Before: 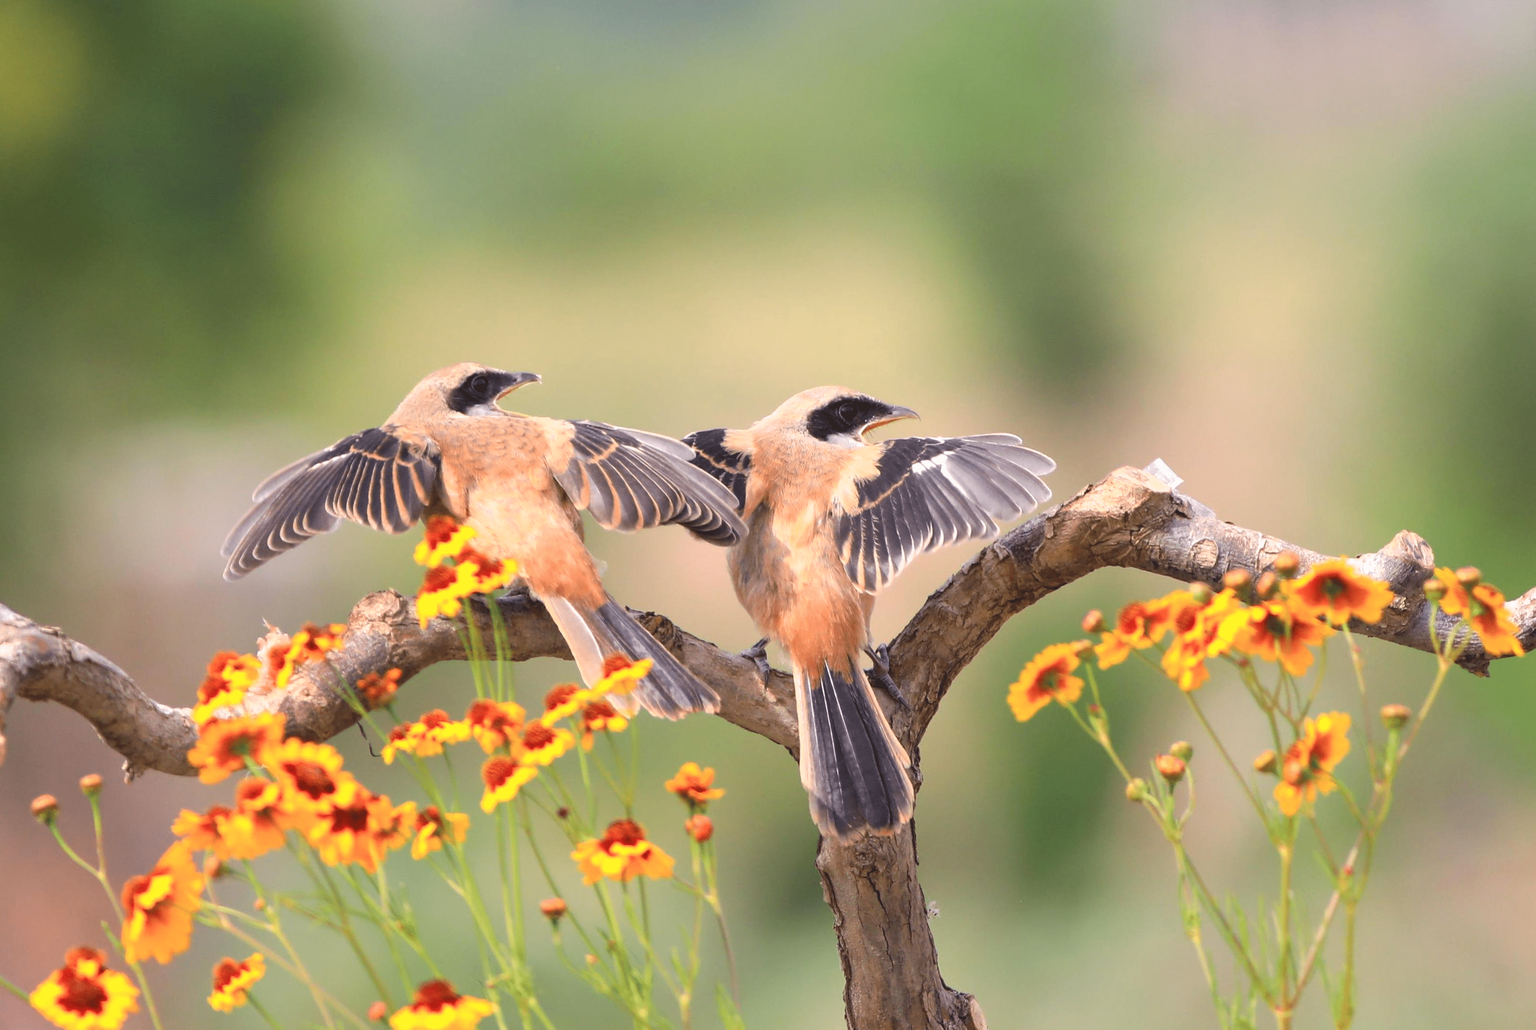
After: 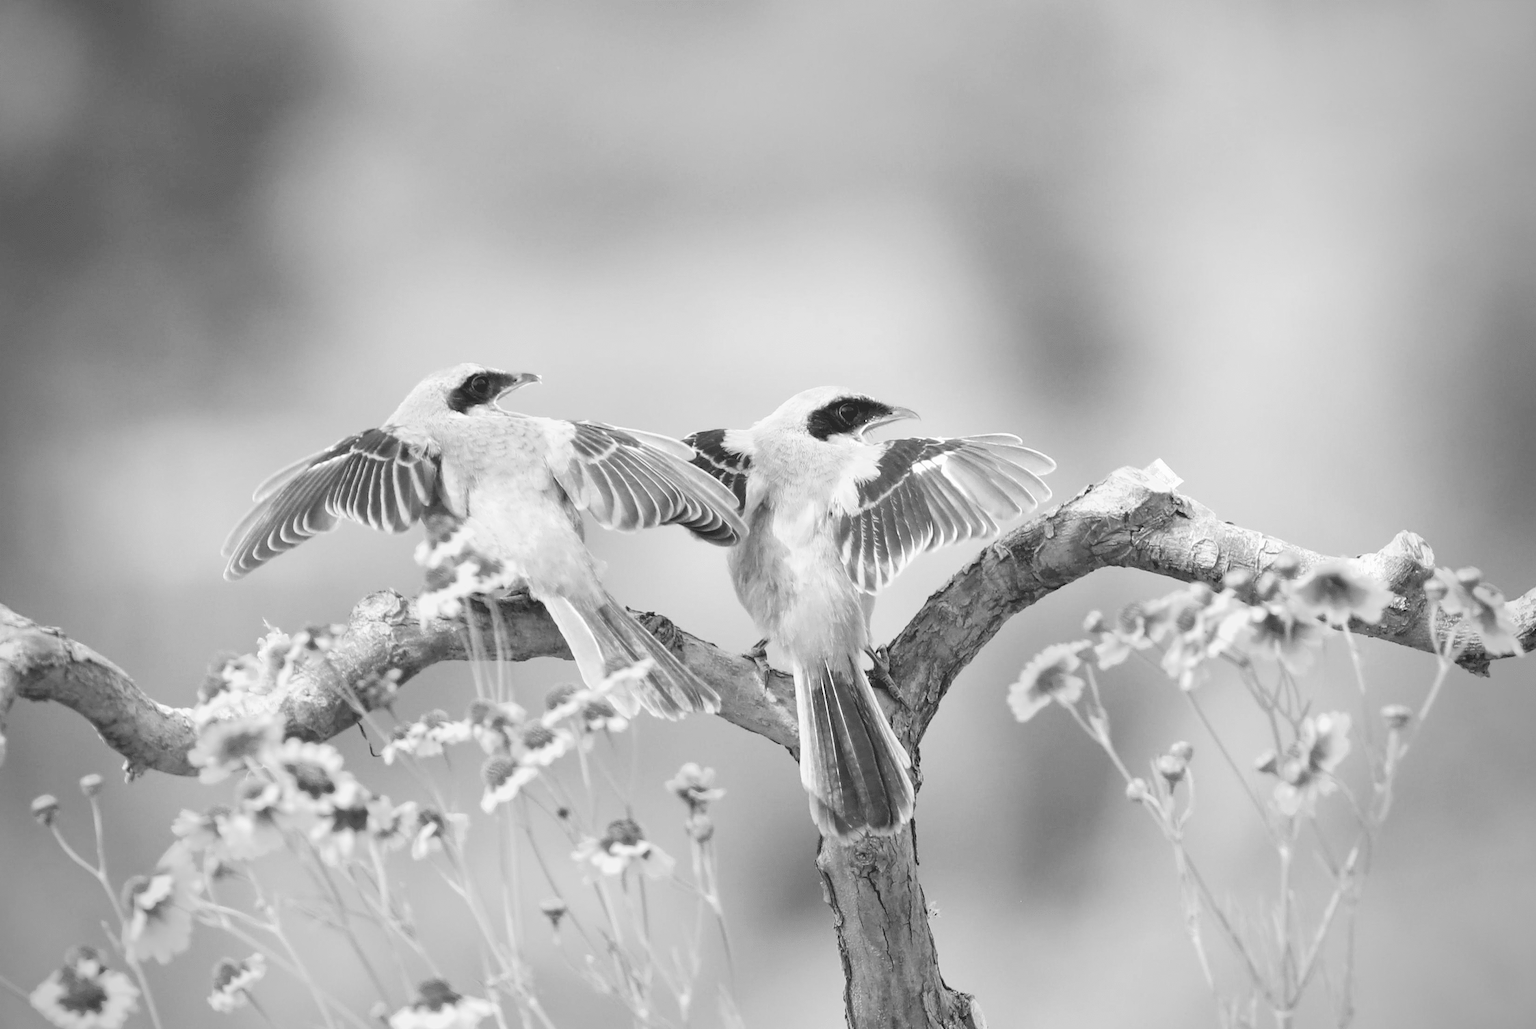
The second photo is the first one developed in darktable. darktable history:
vignetting: unbound false
tone curve: curves: ch0 [(0, 0) (0.07, 0.057) (0.15, 0.177) (0.352, 0.445) (0.59, 0.703) (0.857, 0.908) (1, 1)], color space Lab, linked channels, preserve colors none
monochrome: size 3.1
